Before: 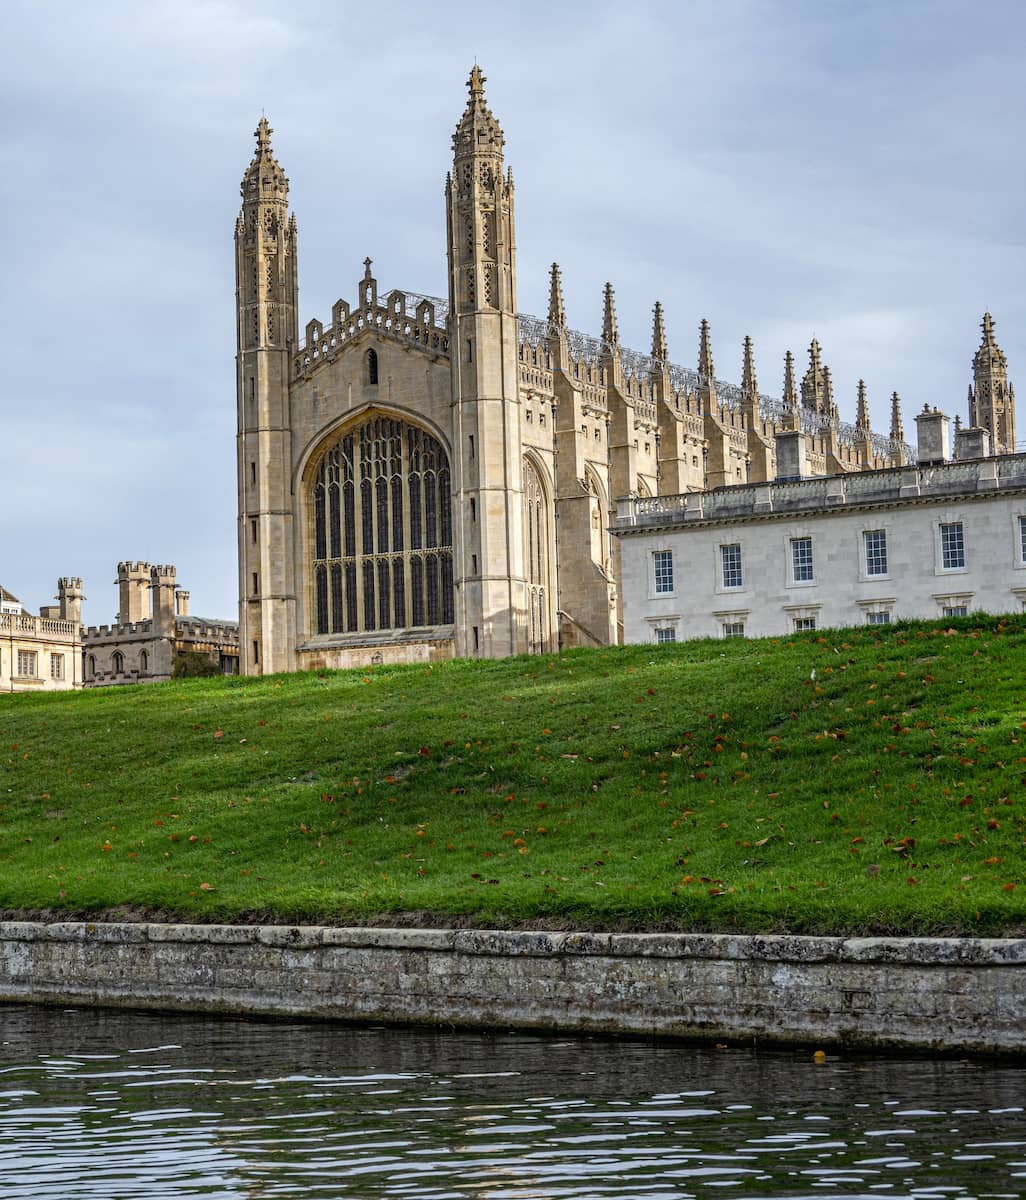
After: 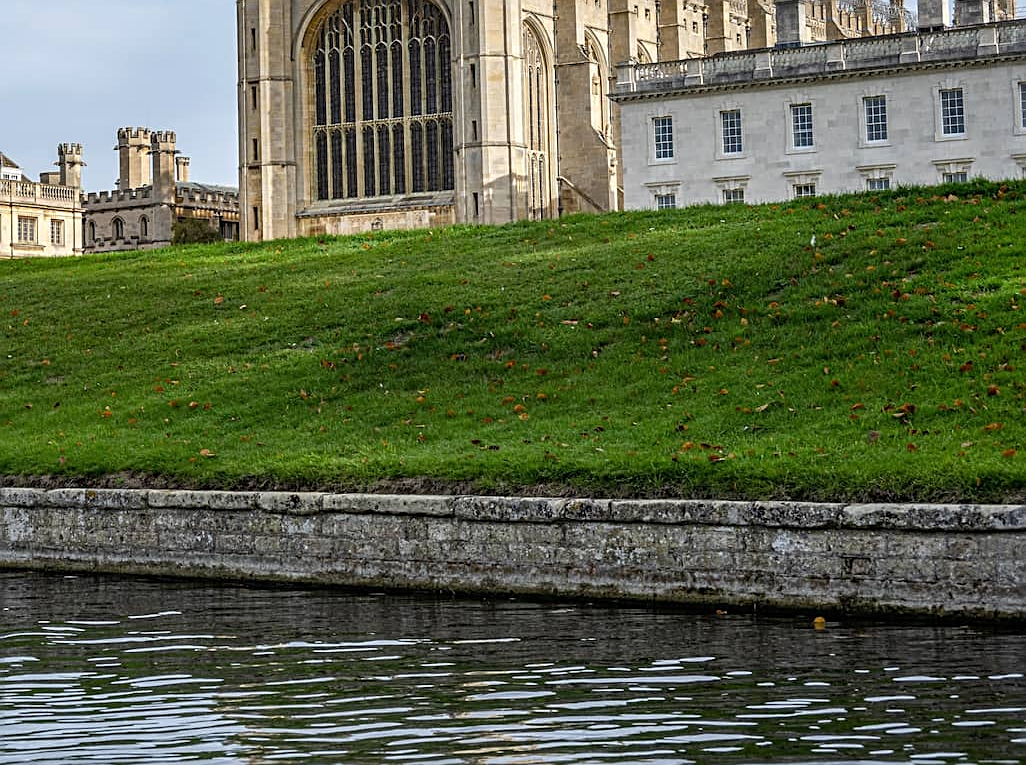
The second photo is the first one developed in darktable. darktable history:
crop and rotate: top 36.244%
sharpen: on, module defaults
